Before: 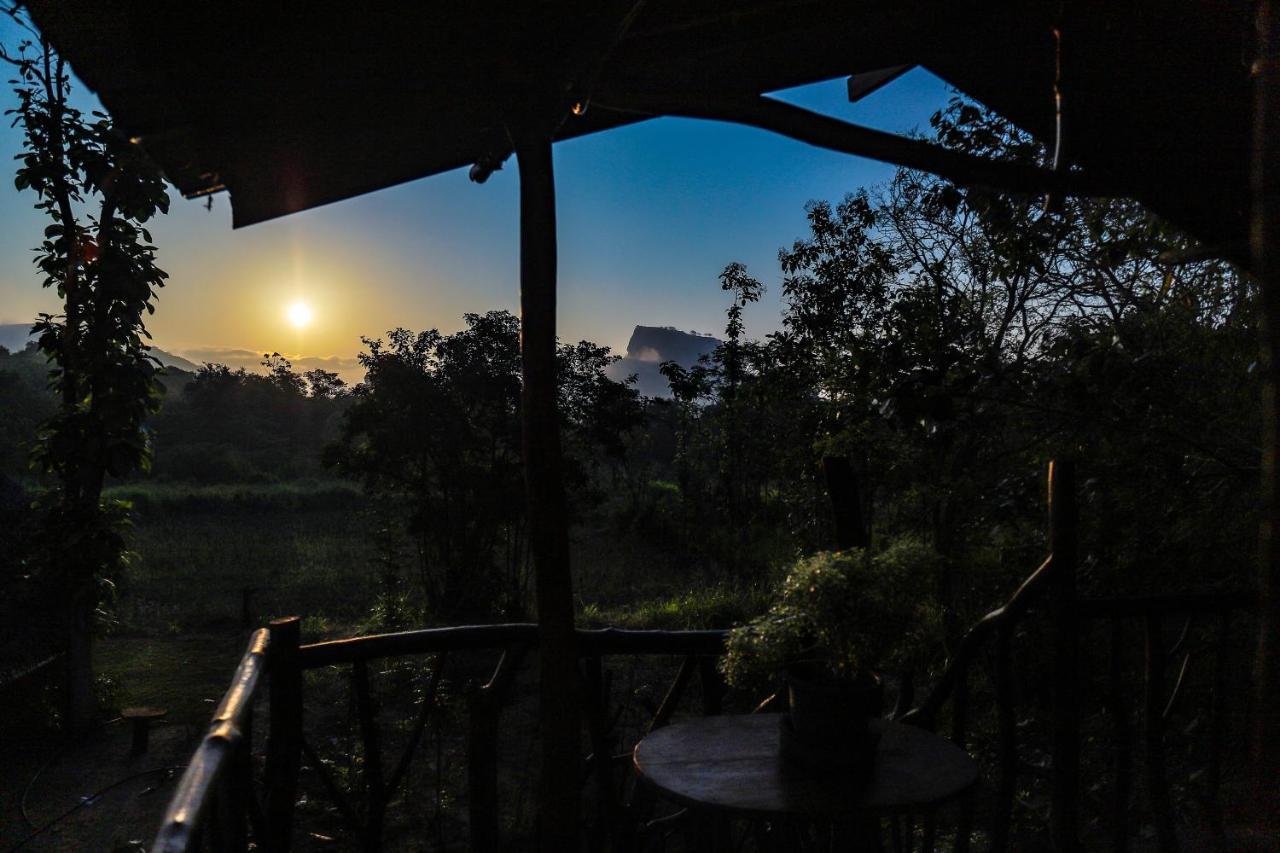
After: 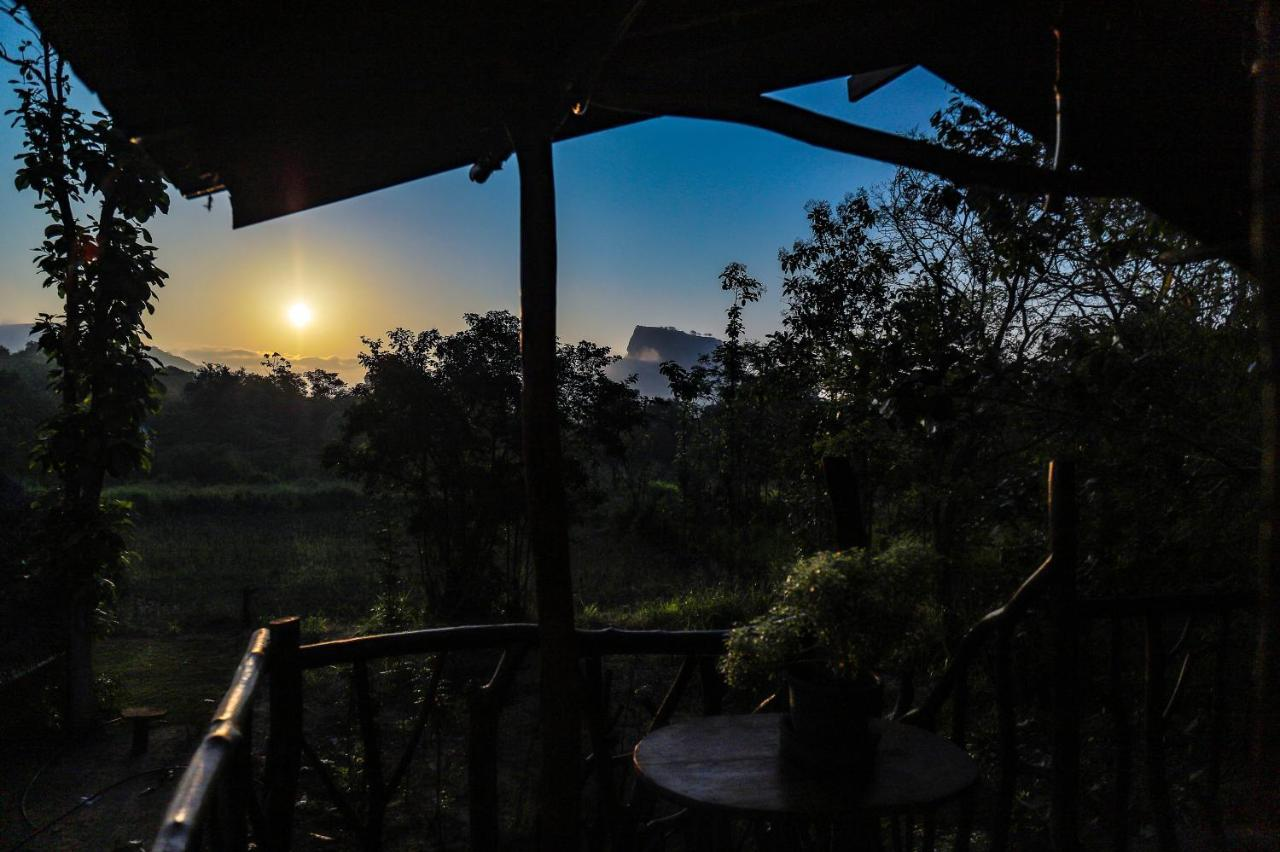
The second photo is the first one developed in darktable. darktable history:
crop: bottom 0.071%
